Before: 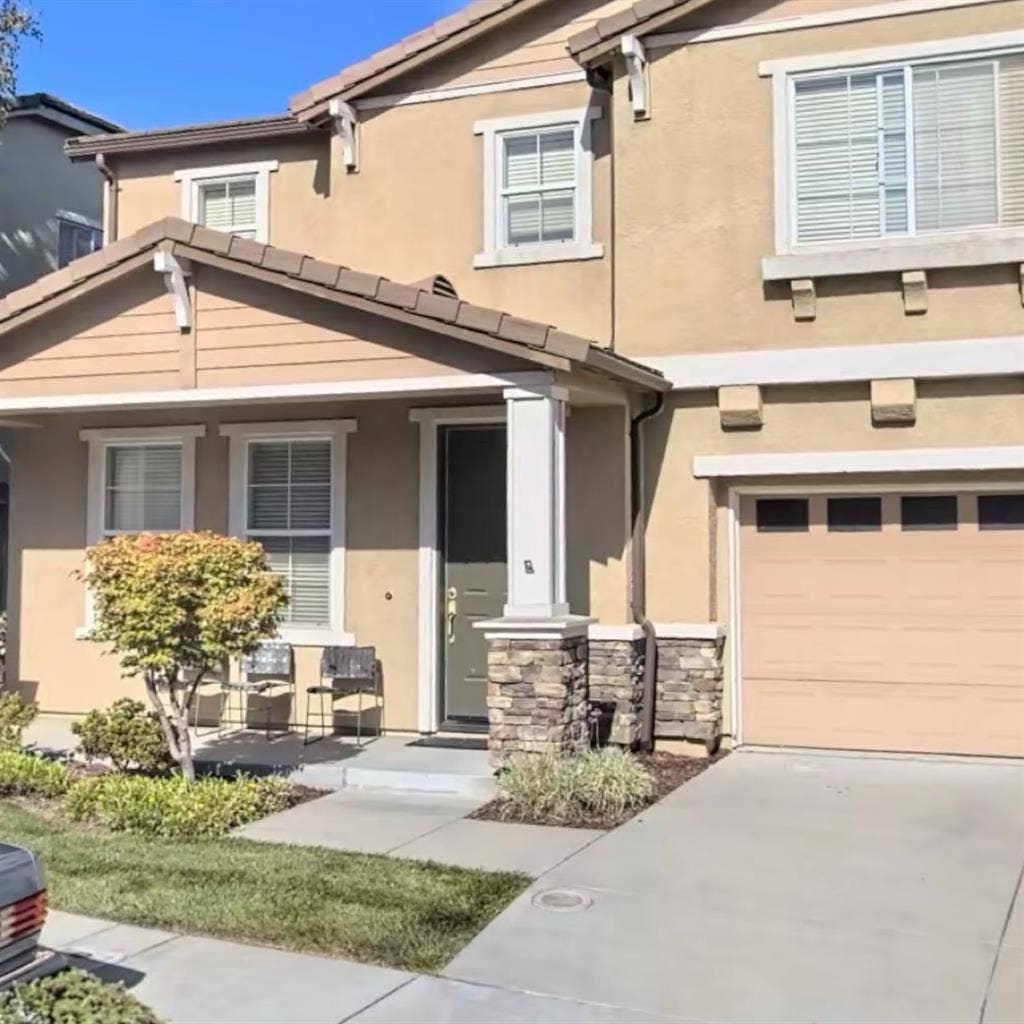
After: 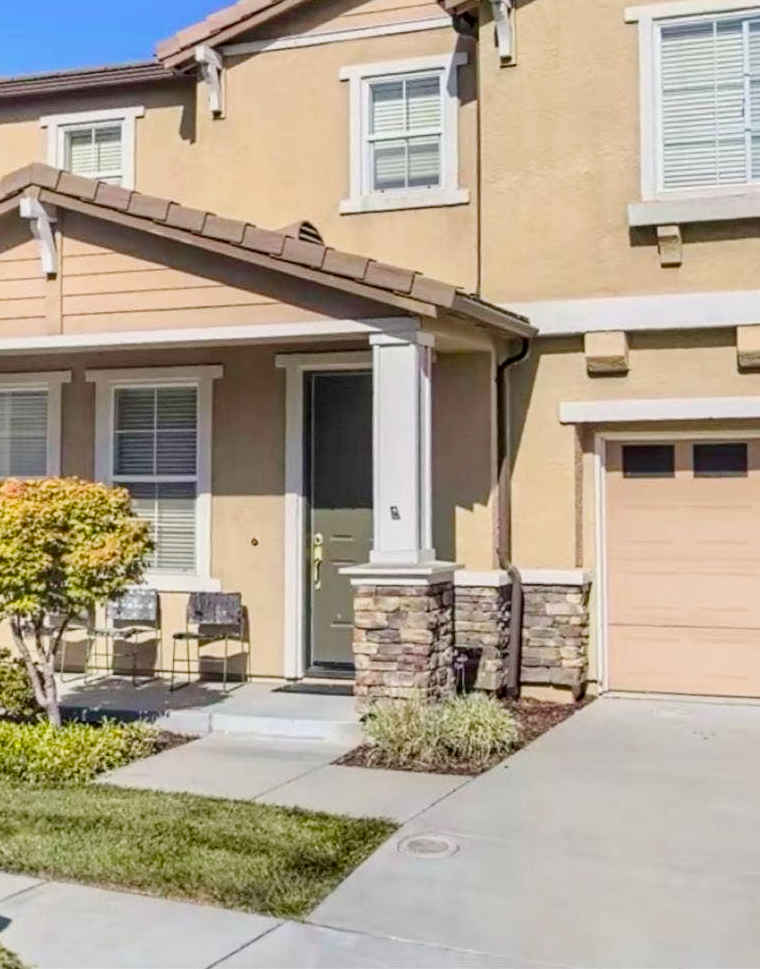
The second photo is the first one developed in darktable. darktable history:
tone curve: curves: ch0 [(0, 0.01) (0.052, 0.045) (0.136, 0.133) (0.29, 0.332) (0.453, 0.531) (0.676, 0.751) (0.89, 0.919) (1, 1)]; ch1 [(0, 0) (0.094, 0.081) (0.285, 0.299) (0.385, 0.403) (0.447, 0.429) (0.495, 0.496) (0.544, 0.552) (0.589, 0.612) (0.722, 0.728) (1, 1)]; ch2 [(0, 0) (0.257, 0.217) (0.43, 0.421) (0.498, 0.507) (0.531, 0.544) (0.56, 0.579) (0.625, 0.642) (1, 1)], preserve colors none
crop and rotate: left 13.175%, top 5.368%, right 12.536%
color balance rgb: highlights gain › chroma 0.156%, highlights gain › hue 330.58°, perceptual saturation grading › global saturation 13.142%, global vibrance 30.147%
tone equalizer: -8 EV 0.22 EV, -7 EV 0.45 EV, -6 EV 0.379 EV, -5 EV 0.238 EV, -3 EV -0.28 EV, -2 EV -0.439 EV, -1 EV -0.416 EV, +0 EV -0.243 EV, mask exposure compensation -0.49 EV
local contrast: on, module defaults
